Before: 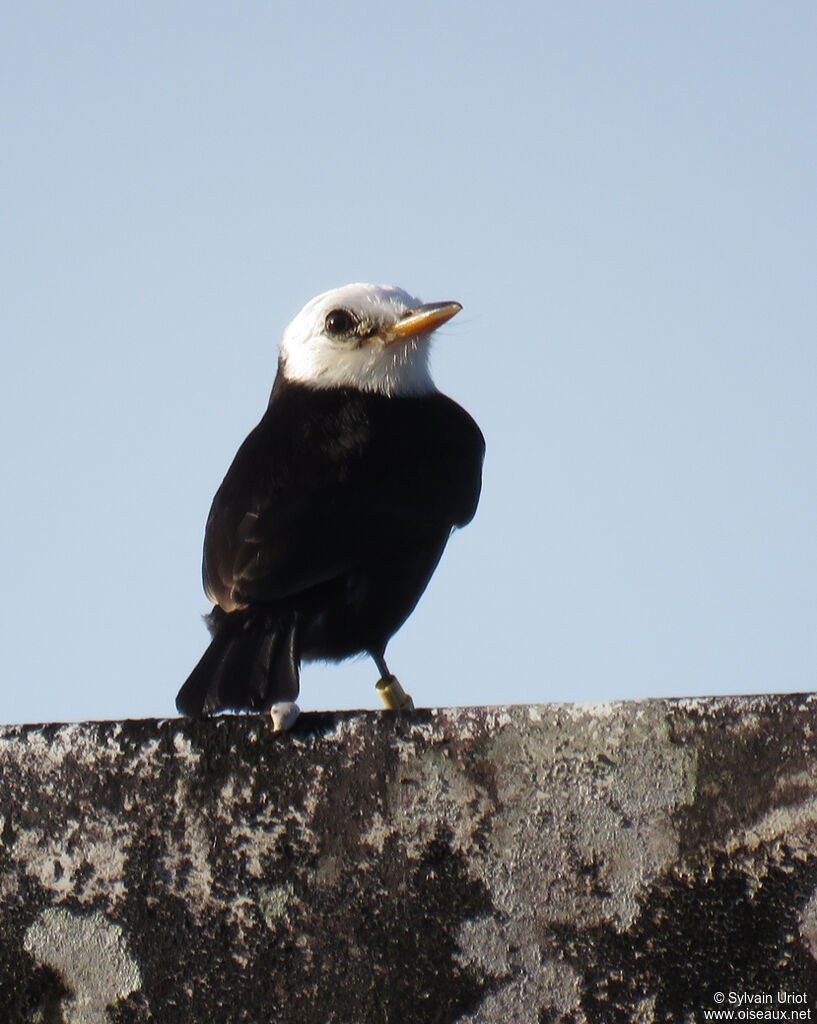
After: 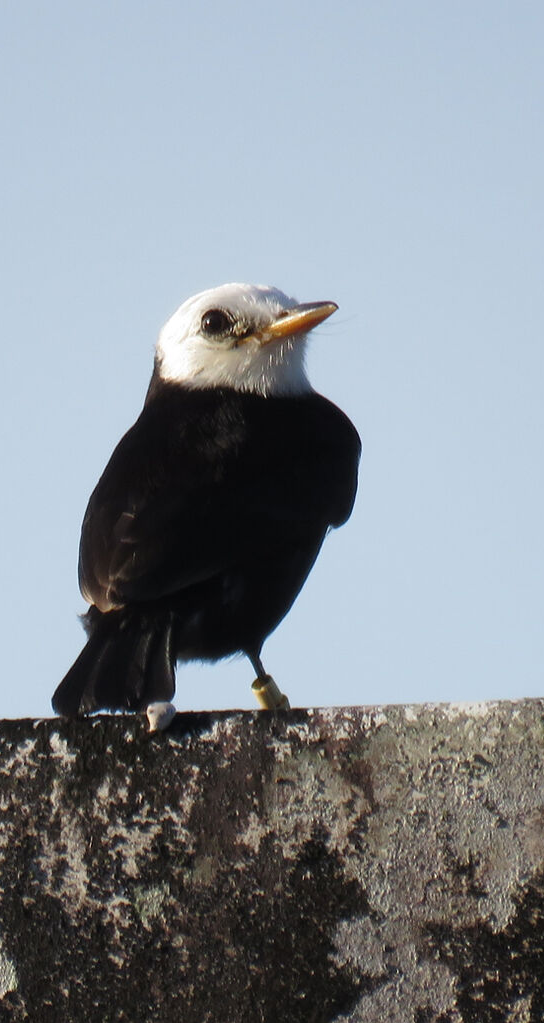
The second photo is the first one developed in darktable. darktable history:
crop and rotate: left 15.205%, right 18.113%
